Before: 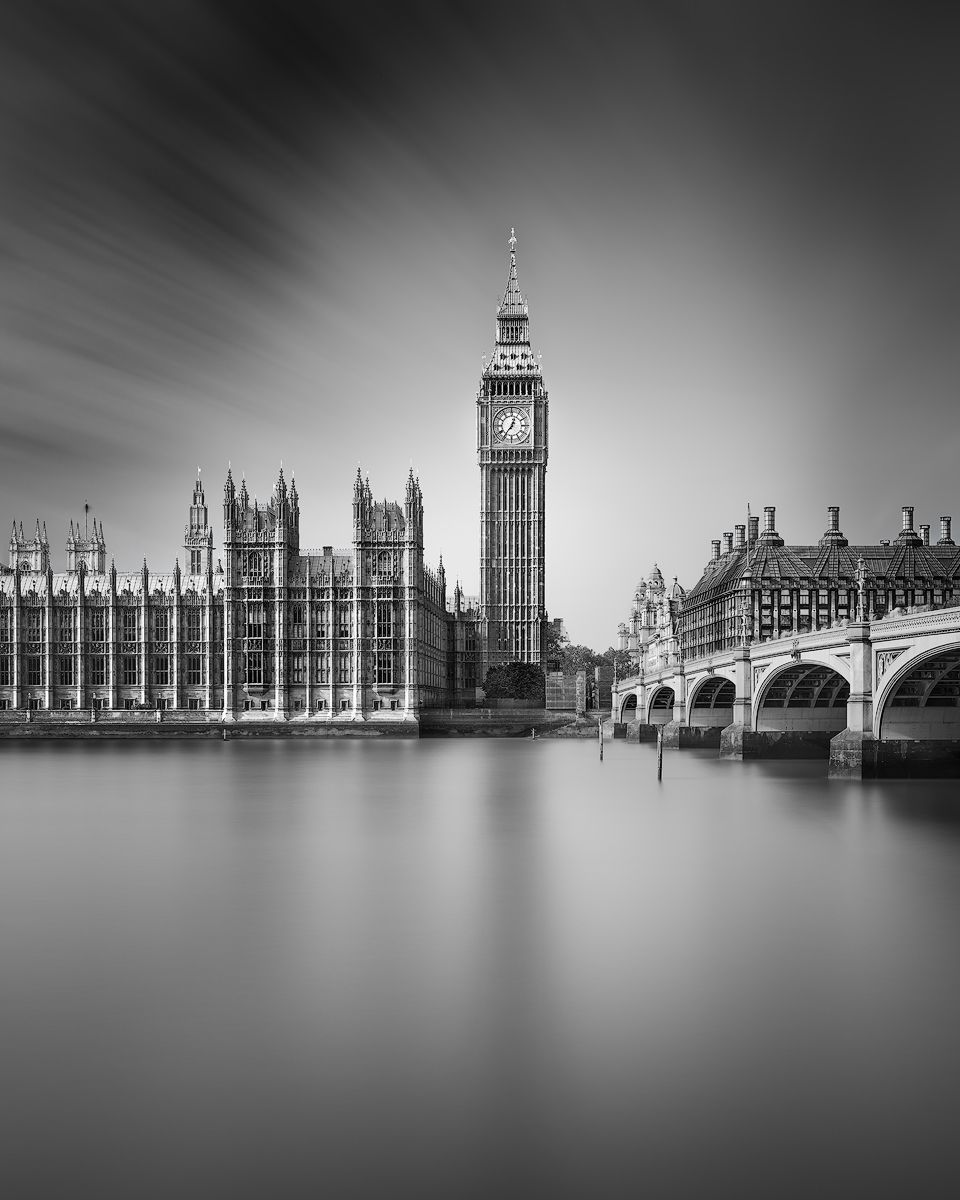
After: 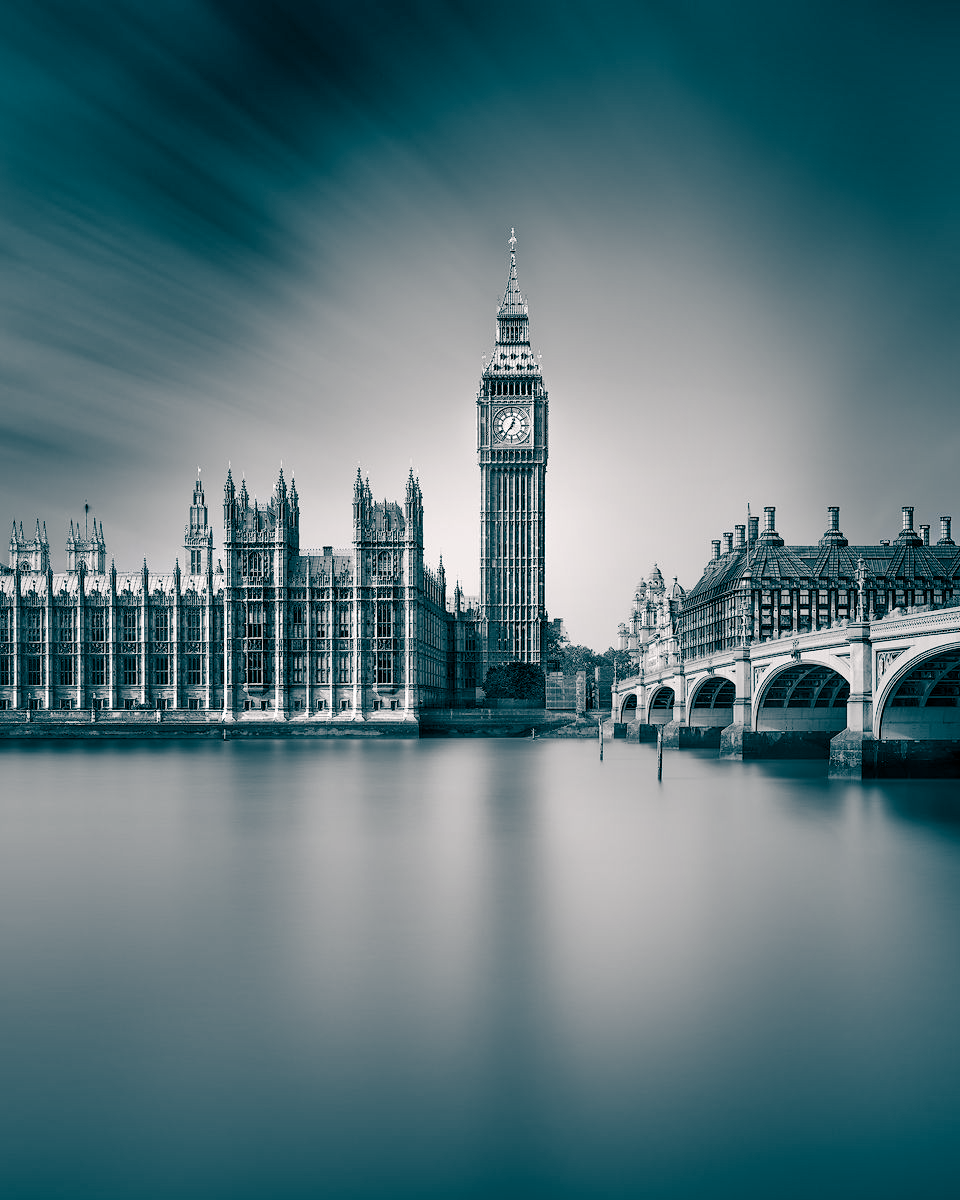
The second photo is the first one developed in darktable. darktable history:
color balance rgb: shadows lift › luminance -28.76%, shadows lift › chroma 10%, shadows lift › hue 230°, power › chroma 0.5%, power › hue 215°, highlights gain › luminance 7.14%, highlights gain › chroma 1%, highlights gain › hue 50°, global offset › luminance -0.29%, global offset › hue 260°, perceptual saturation grading › global saturation 20%, perceptual saturation grading › highlights -13.92%, perceptual saturation grading › shadows 50%
shadows and highlights: soften with gaussian
